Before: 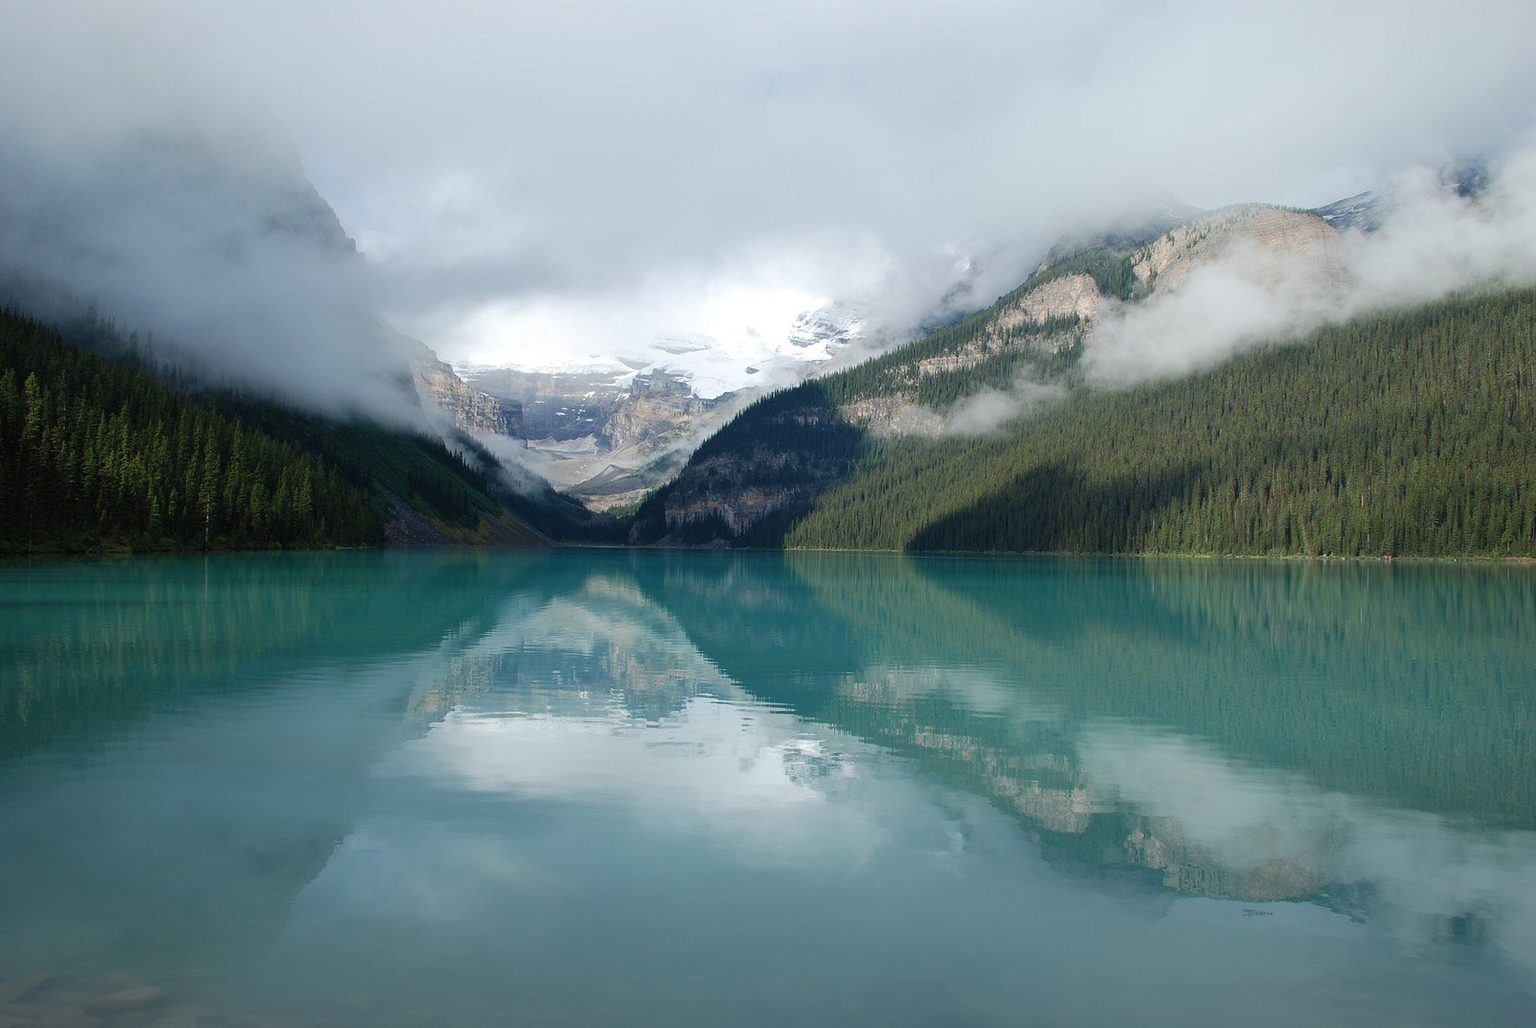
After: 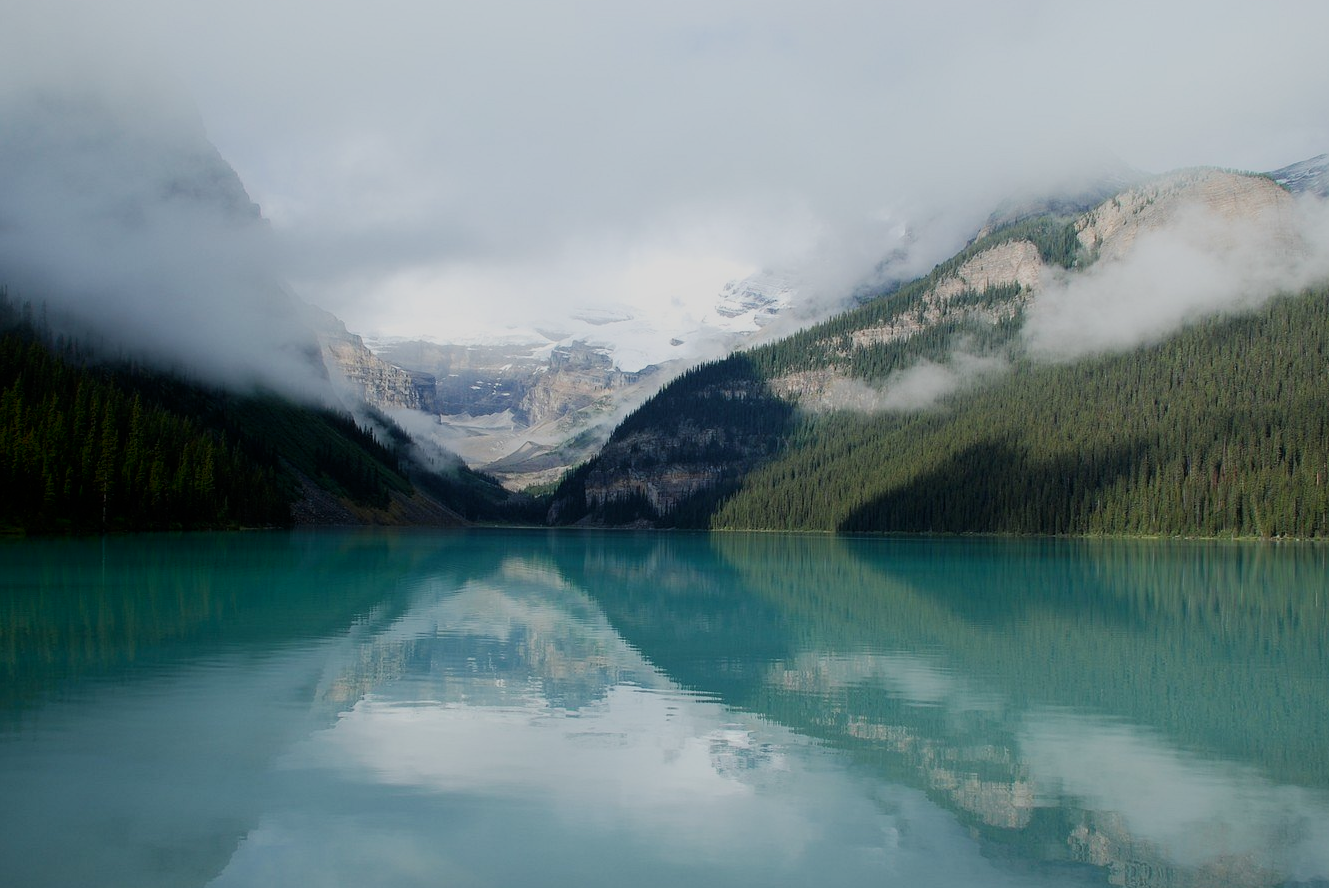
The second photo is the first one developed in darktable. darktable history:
crop and rotate: left 7.033%, top 4.505%, right 10.54%, bottom 13.24%
filmic rgb: black relative exposure -7.65 EV, white relative exposure 4.56 EV, threshold 3.04 EV, hardness 3.61, enable highlight reconstruction true
shadows and highlights: shadows -70.06, highlights 33.37, soften with gaussian
